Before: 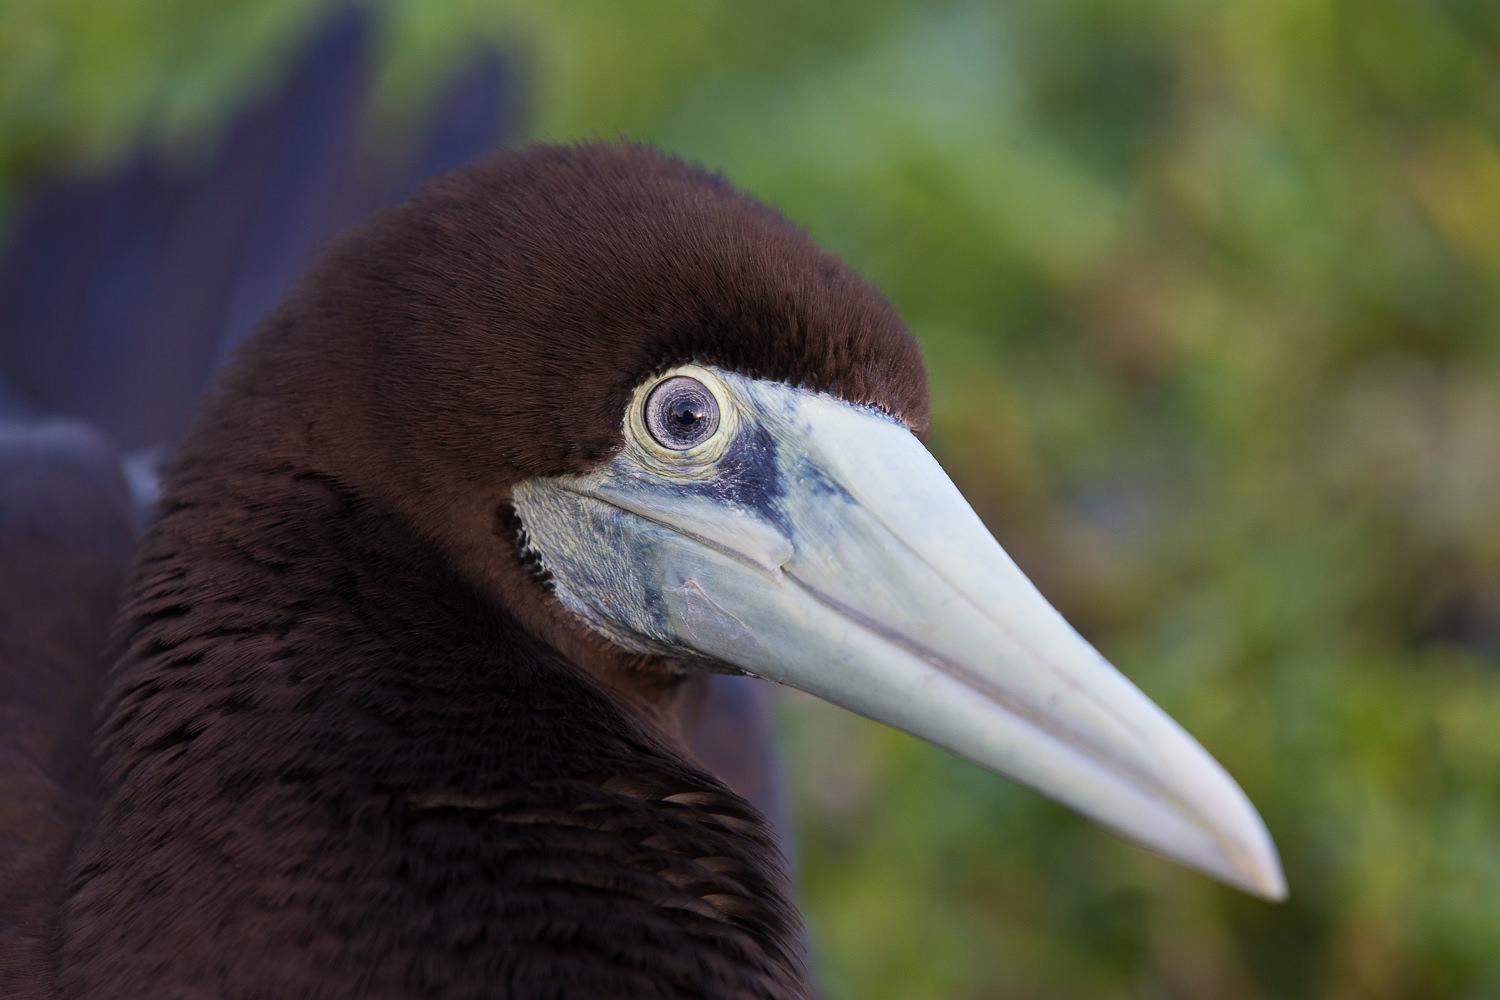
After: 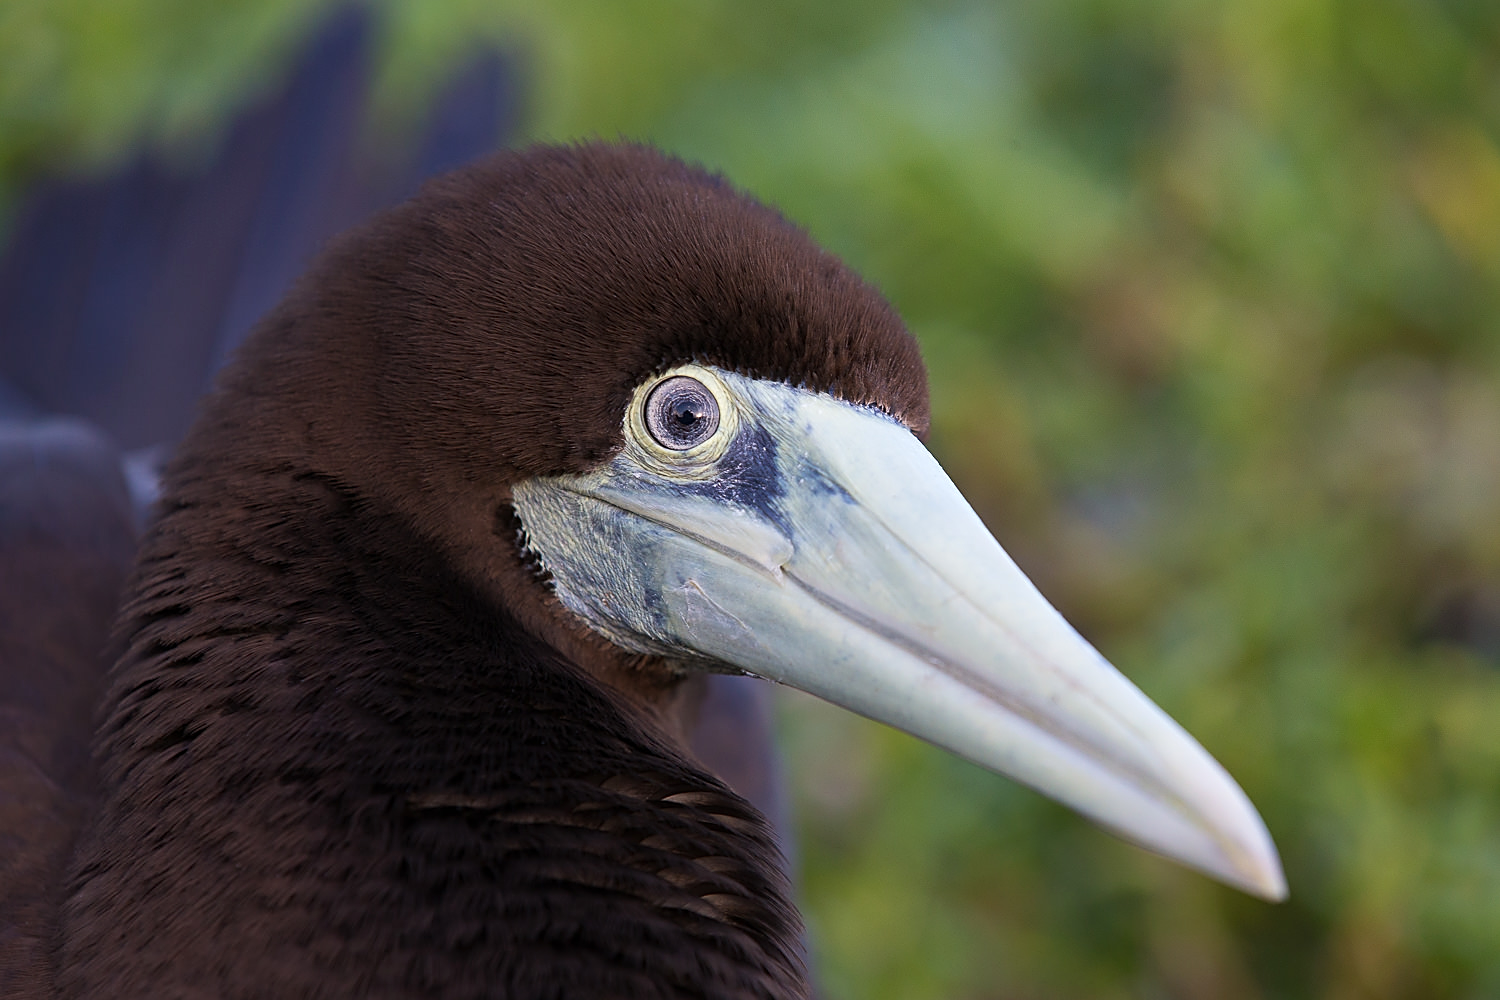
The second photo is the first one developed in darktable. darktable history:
exposure: exposure 0.131 EV, compensate highlight preservation false
sharpen: on, module defaults
